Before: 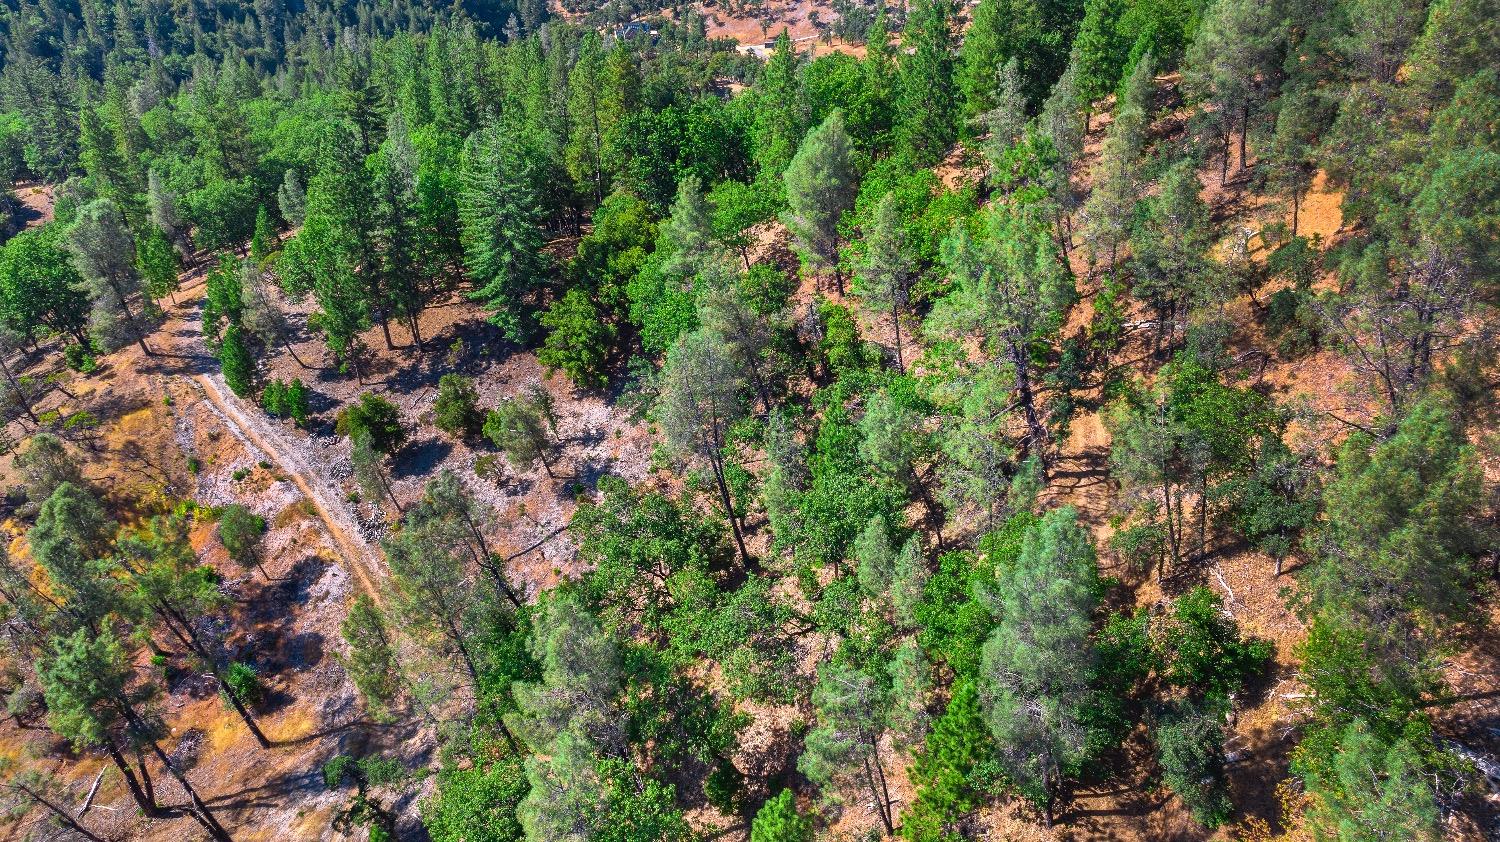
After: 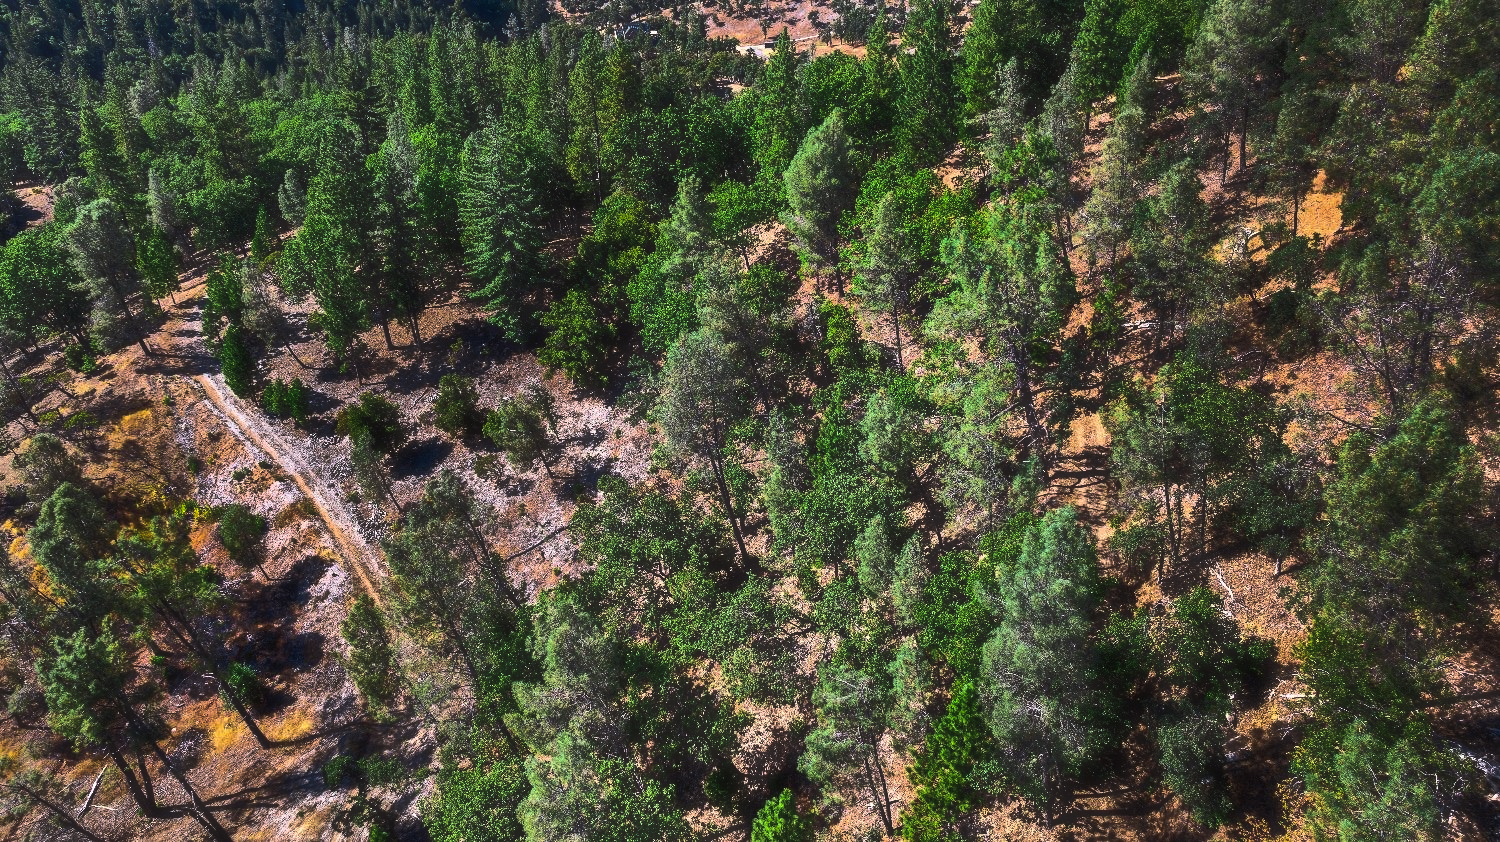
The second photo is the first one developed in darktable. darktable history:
color balance rgb: perceptual saturation grading › global saturation 9.598%, perceptual brilliance grading › highlights 2.072%, perceptual brilliance grading › mid-tones -49.958%, perceptual brilliance grading › shadows -50.262%, global vibrance 20%
haze removal: strength -0.109, adaptive false
